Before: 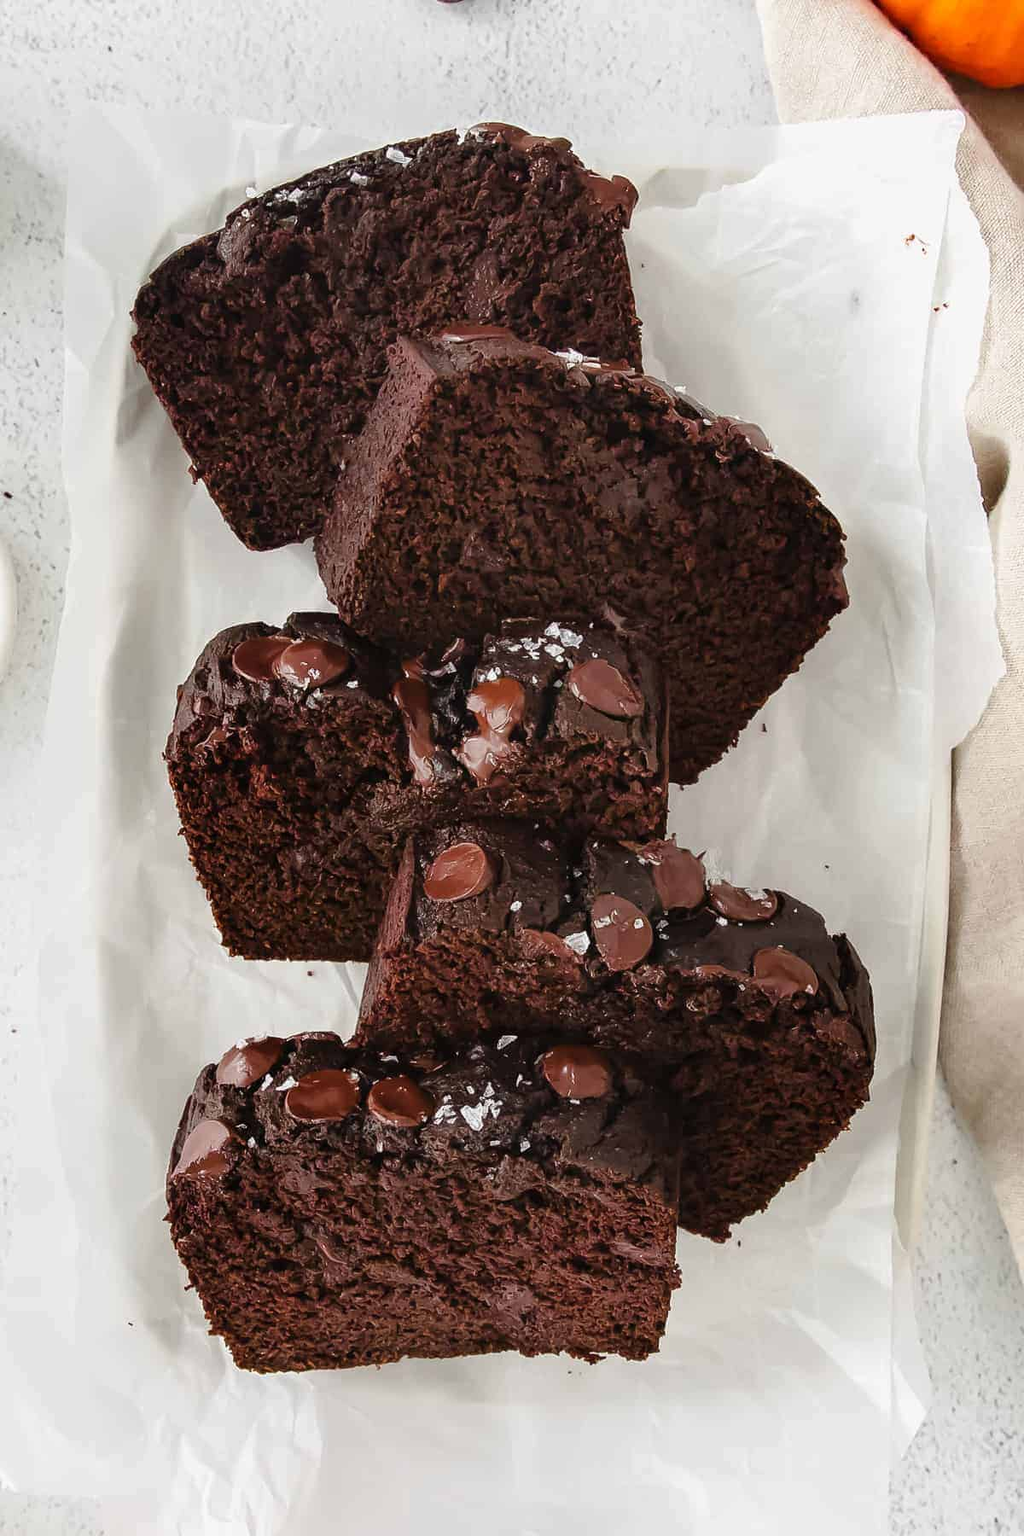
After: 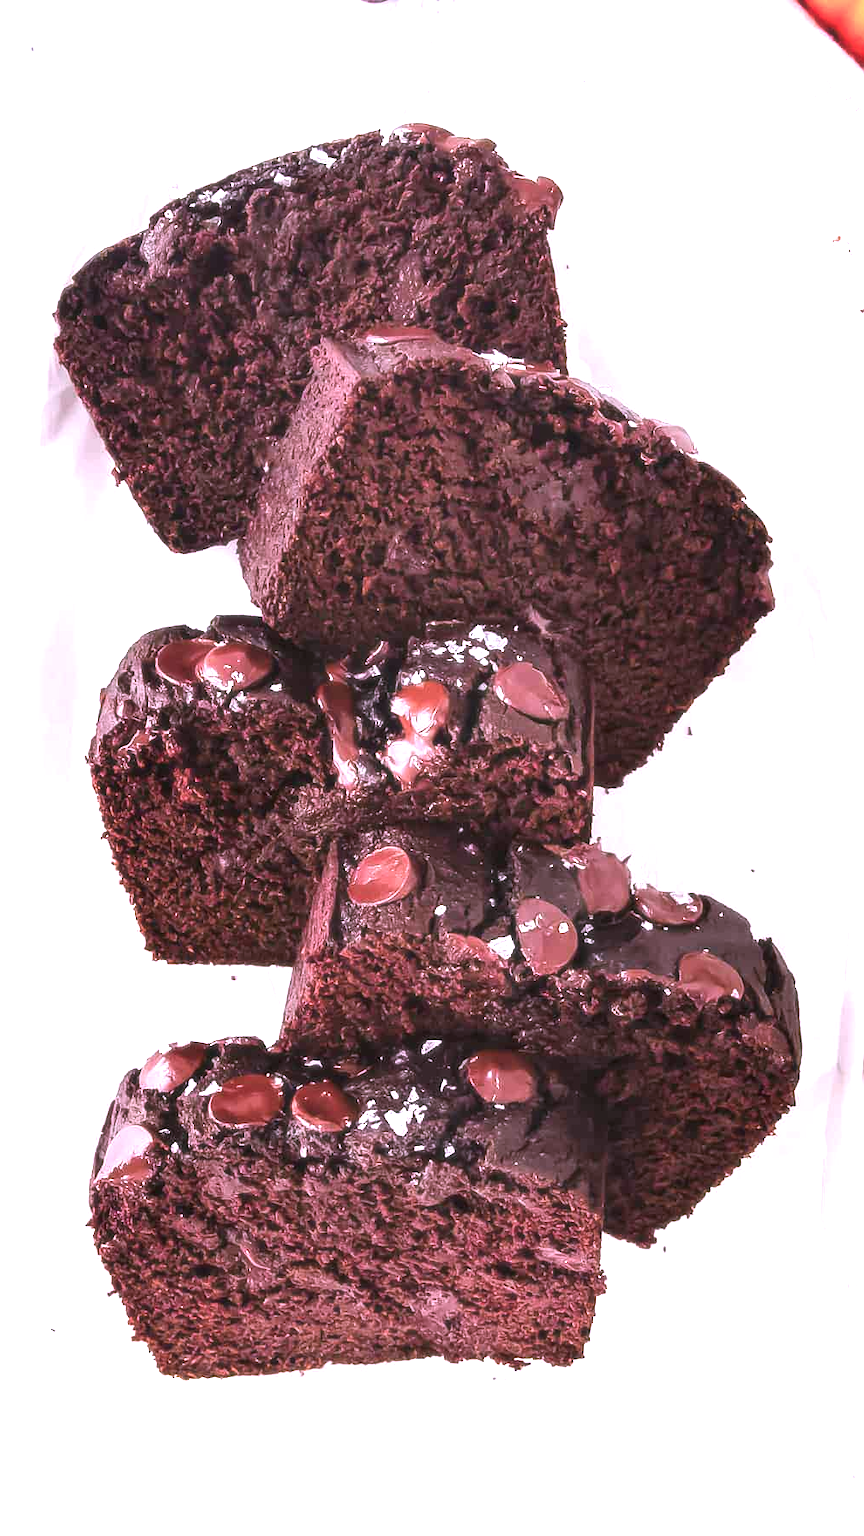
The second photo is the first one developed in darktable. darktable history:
tone equalizer: on, module defaults
crop: left 7.598%, right 7.873%
color correction: highlights a* 15.46, highlights b* -20.56
exposure: black level correction 0, exposure 1.45 EV, compensate exposure bias true, compensate highlight preservation false
soften: size 10%, saturation 50%, brightness 0.2 EV, mix 10%
